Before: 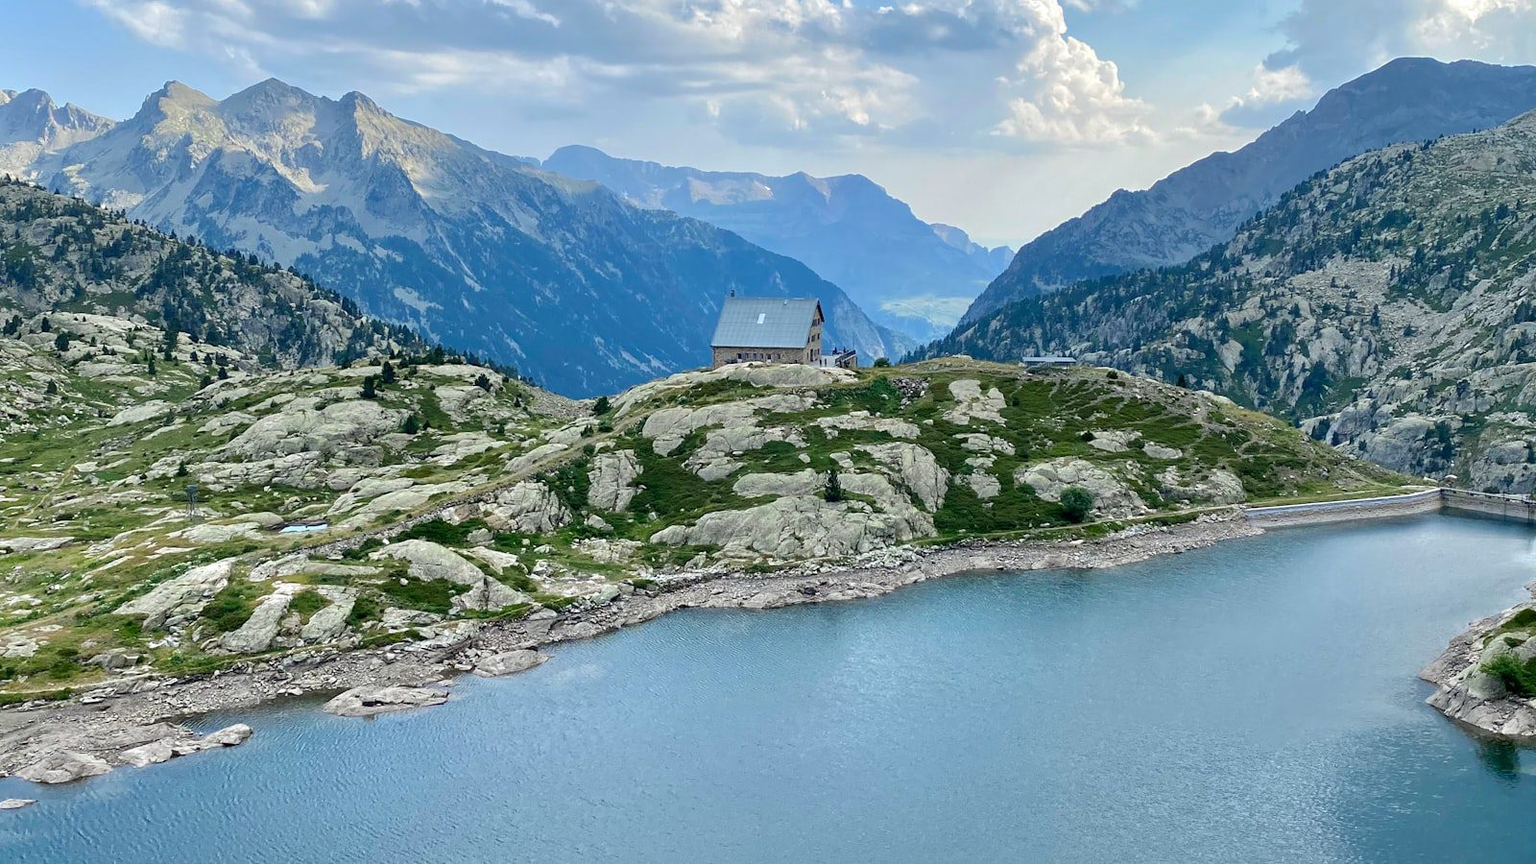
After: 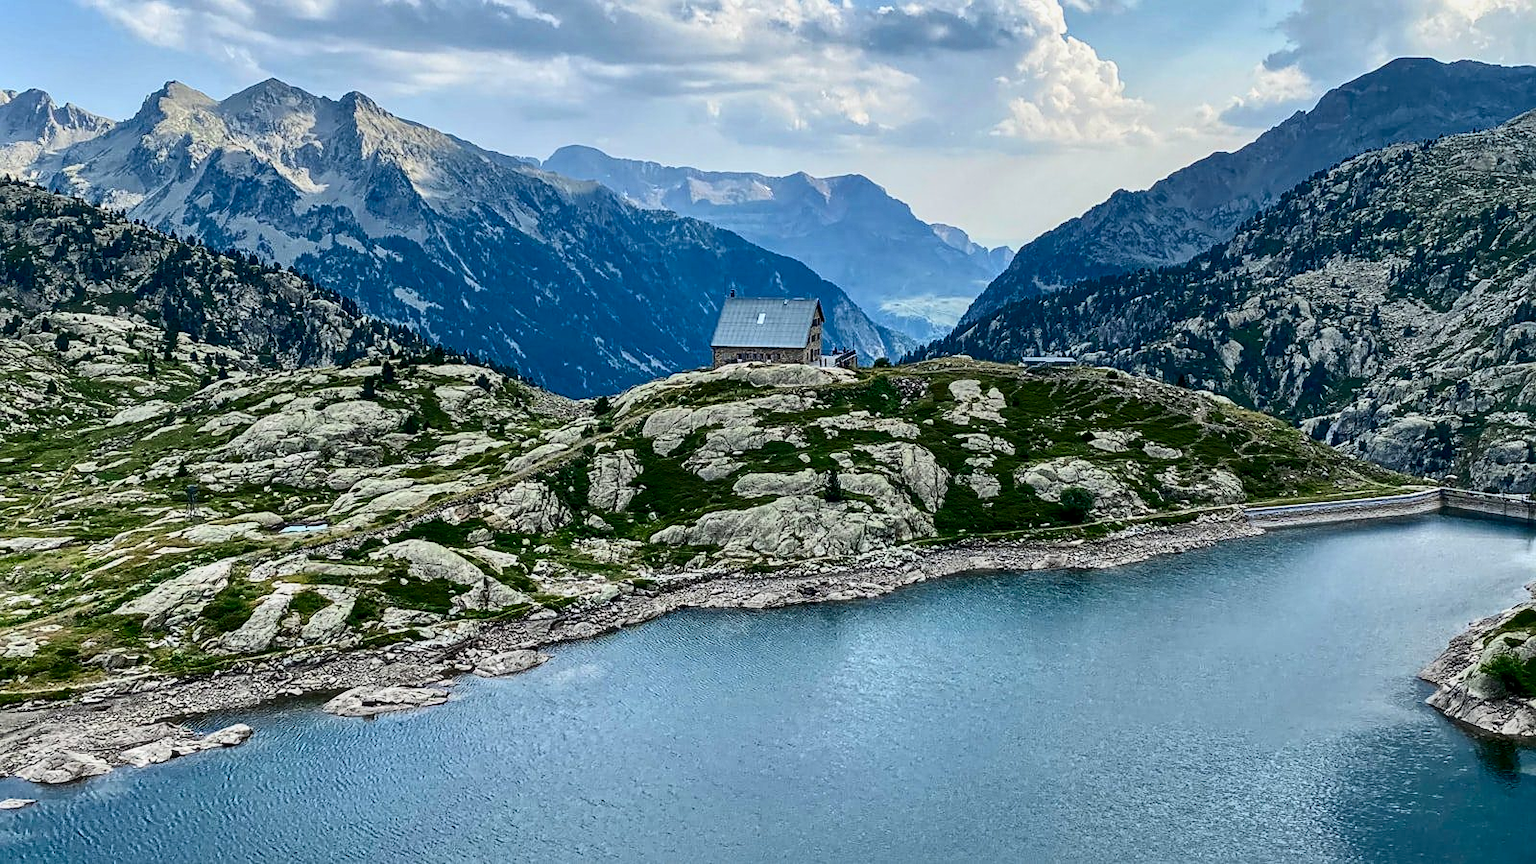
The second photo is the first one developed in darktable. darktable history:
local contrast: on, module defaults
contrast brightness saturation: contrast 0.413, brightness 0.102, saturation 0.209
sharpen: radius 2.486, amount 0.335
exposure: black level correction 0, exposure -0.724 EV, compensate highlight preservation false
